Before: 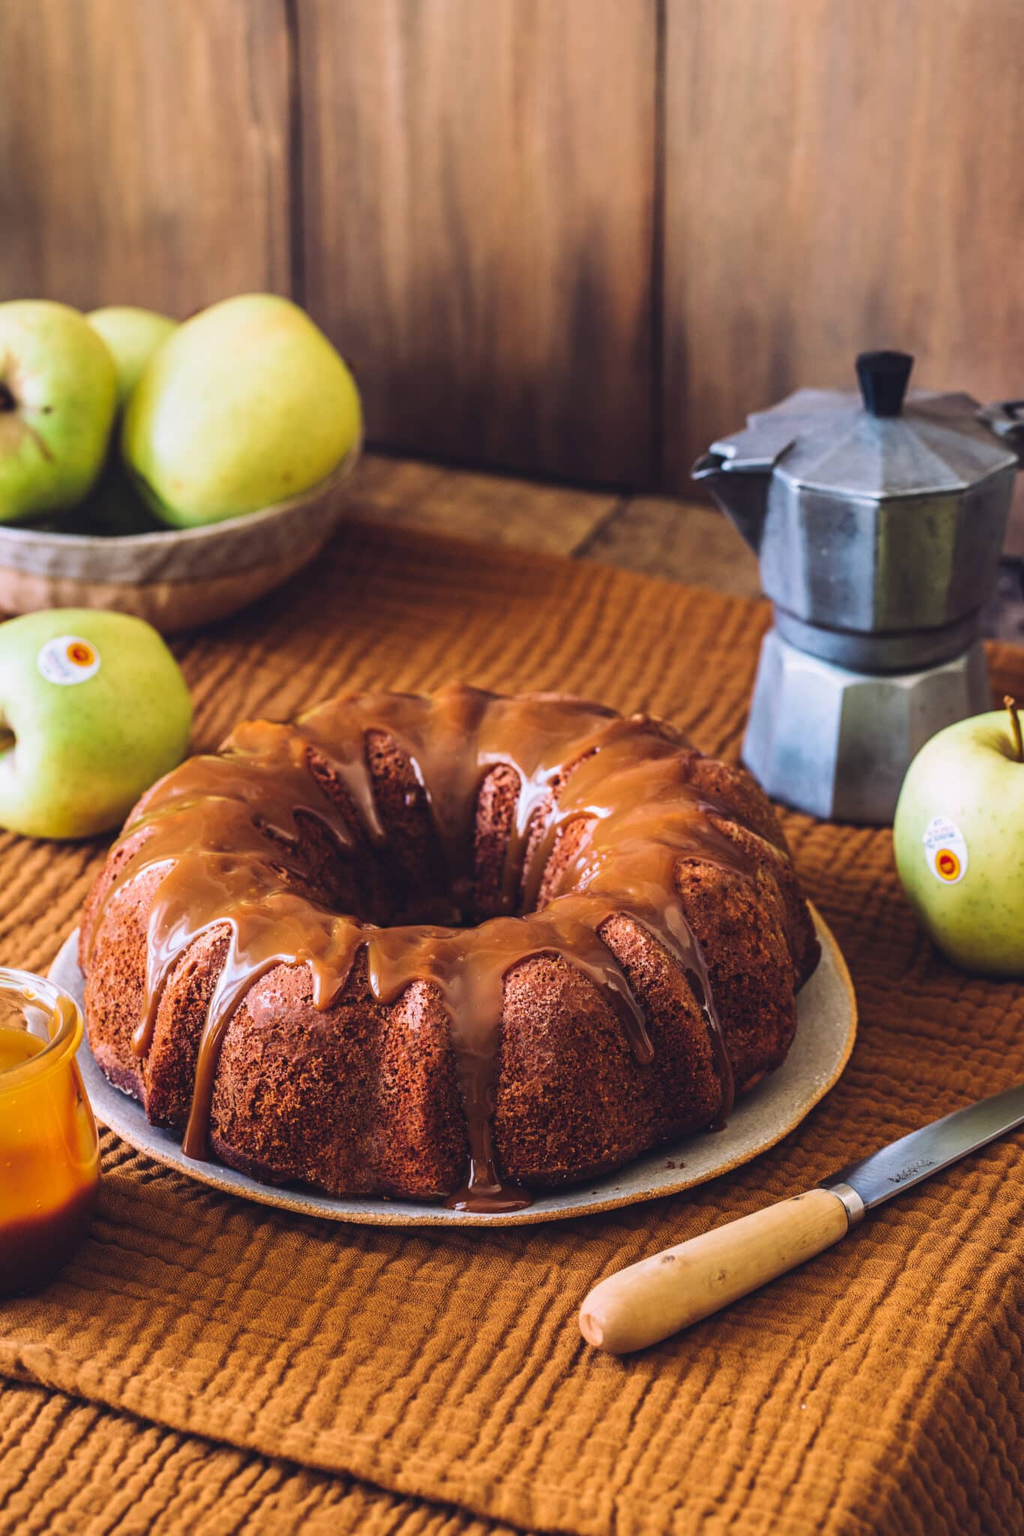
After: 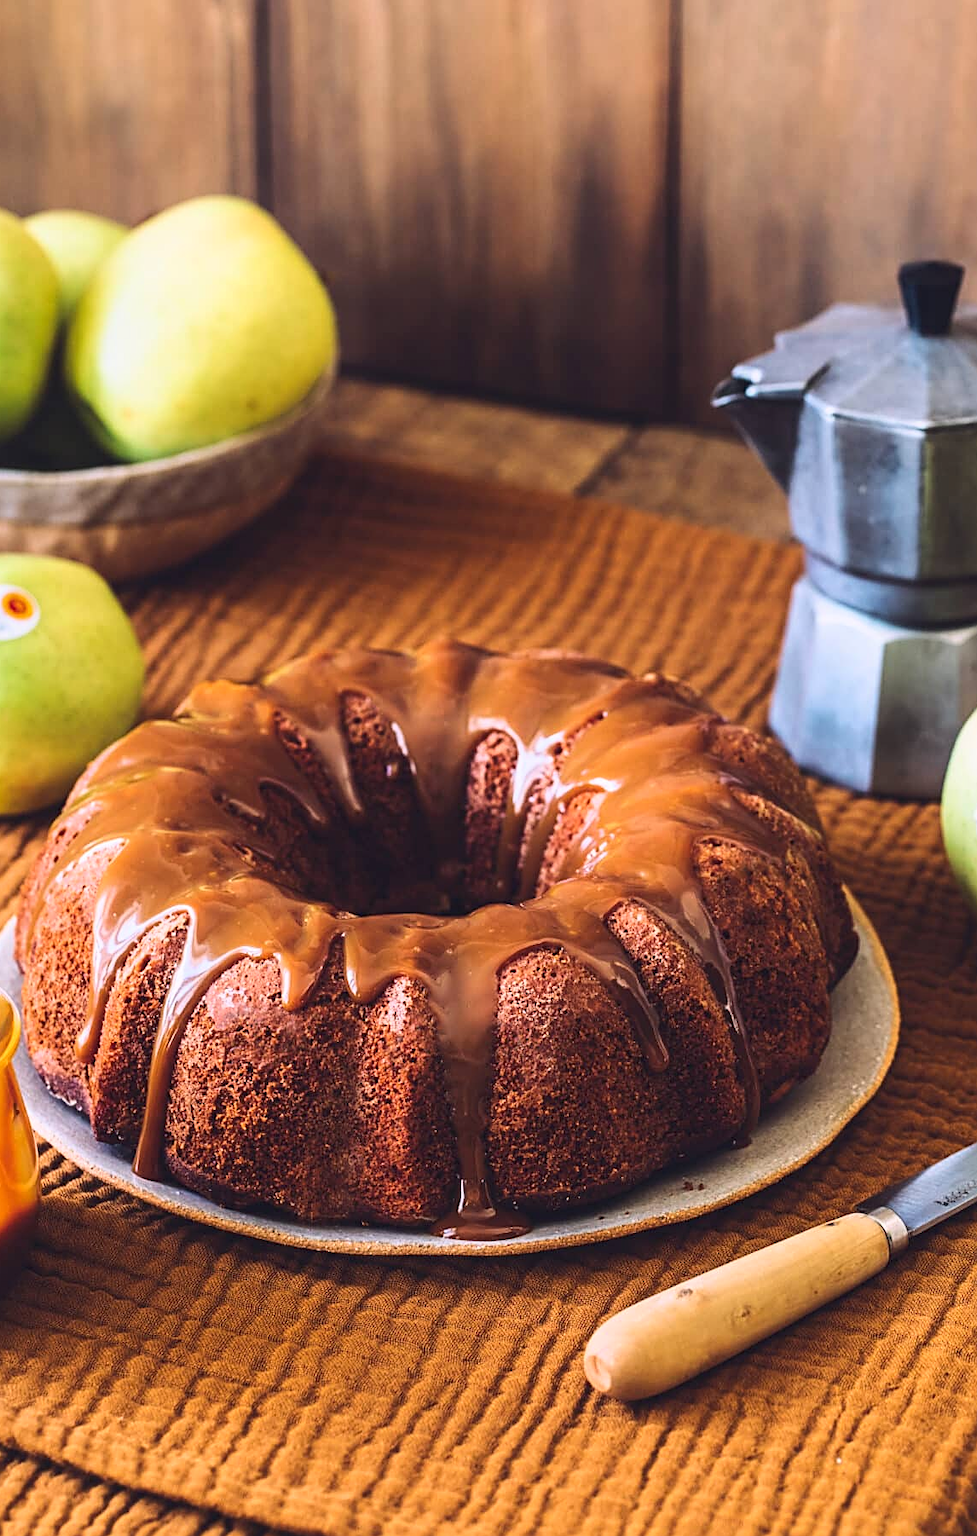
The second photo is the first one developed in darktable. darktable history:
tone curve: curves: ch0 [(0, 0) (0.003, 0.019) (0.011, 0.022) (0.025, 0.03) (0.044, 0.049) (0.069, 0.08) (0.1, 0.111) (0.136, 0.144) (0.177, 0.189) (0.224, 0.23) (0.277, 0.285) (0.335, 0.356) (0.399, 0.428) (0.468, 0.511) (0.543, 0.597) (0.623, 0.682) (0.709, 0.773) (0.801, 0.865) (0.898, 0.945) (1, 1)]
crop: left 6.413%, top 7.953%, right 9.55%, bottom 4.056%
sharpen: on, module defaults
